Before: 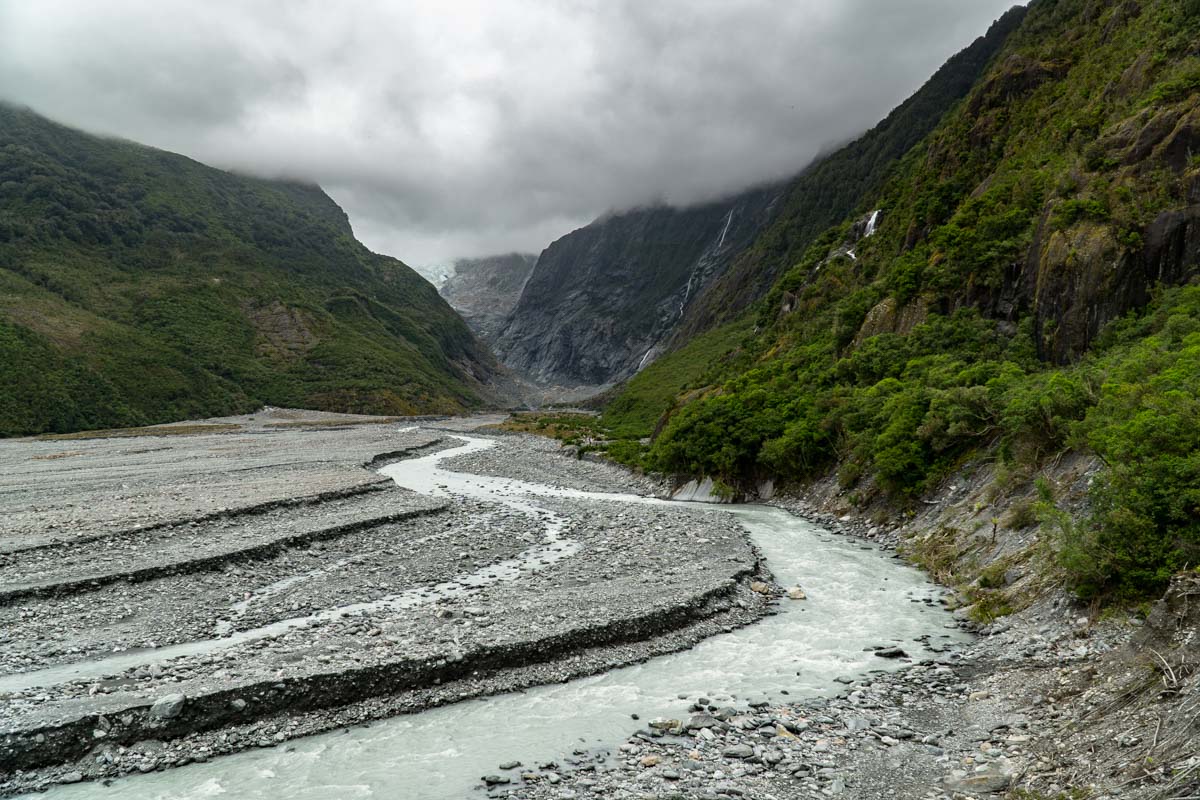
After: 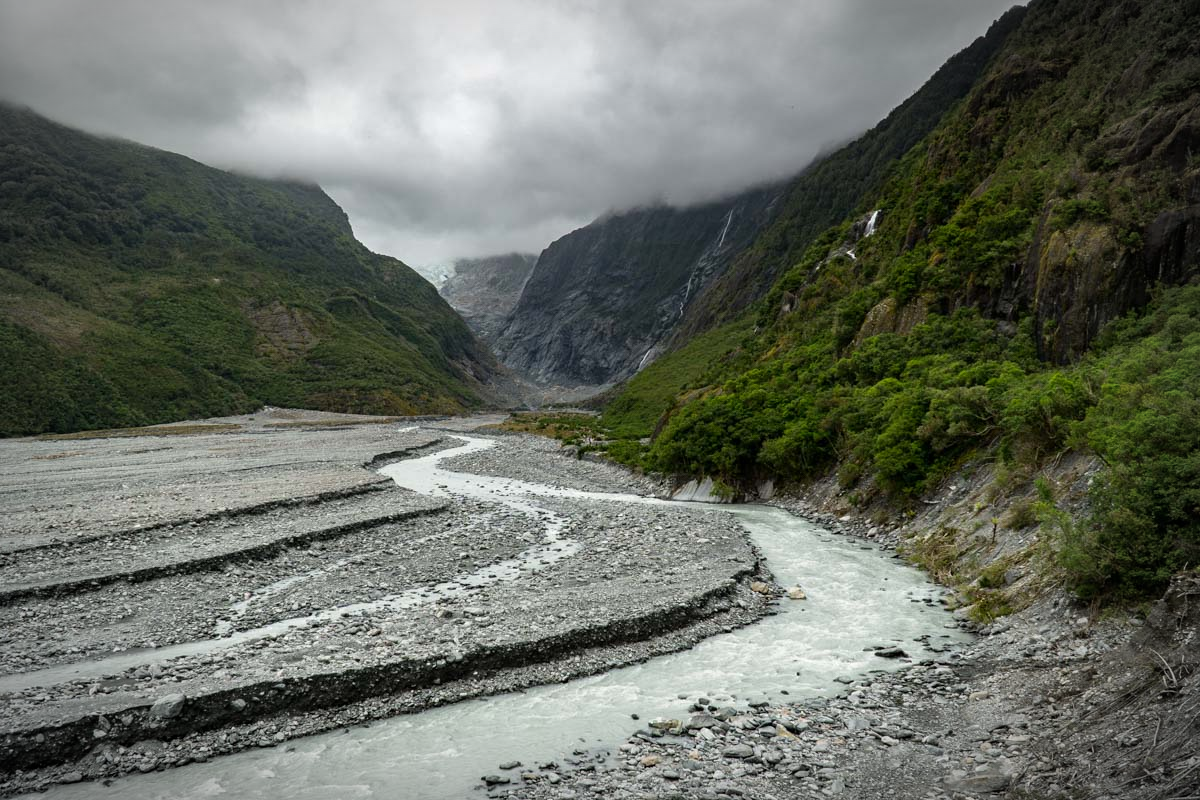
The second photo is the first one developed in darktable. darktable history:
vignetting: brightness -0.62, saturation -0.674, automatic ratio true
